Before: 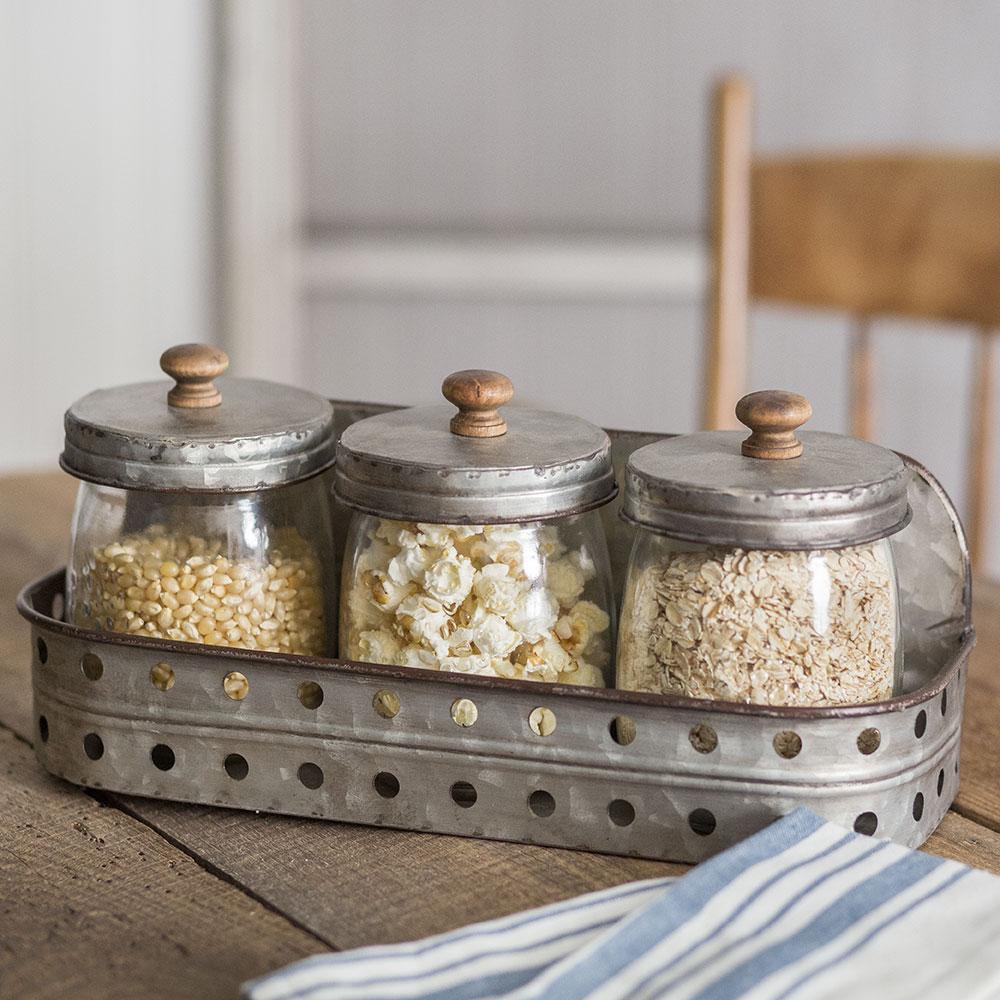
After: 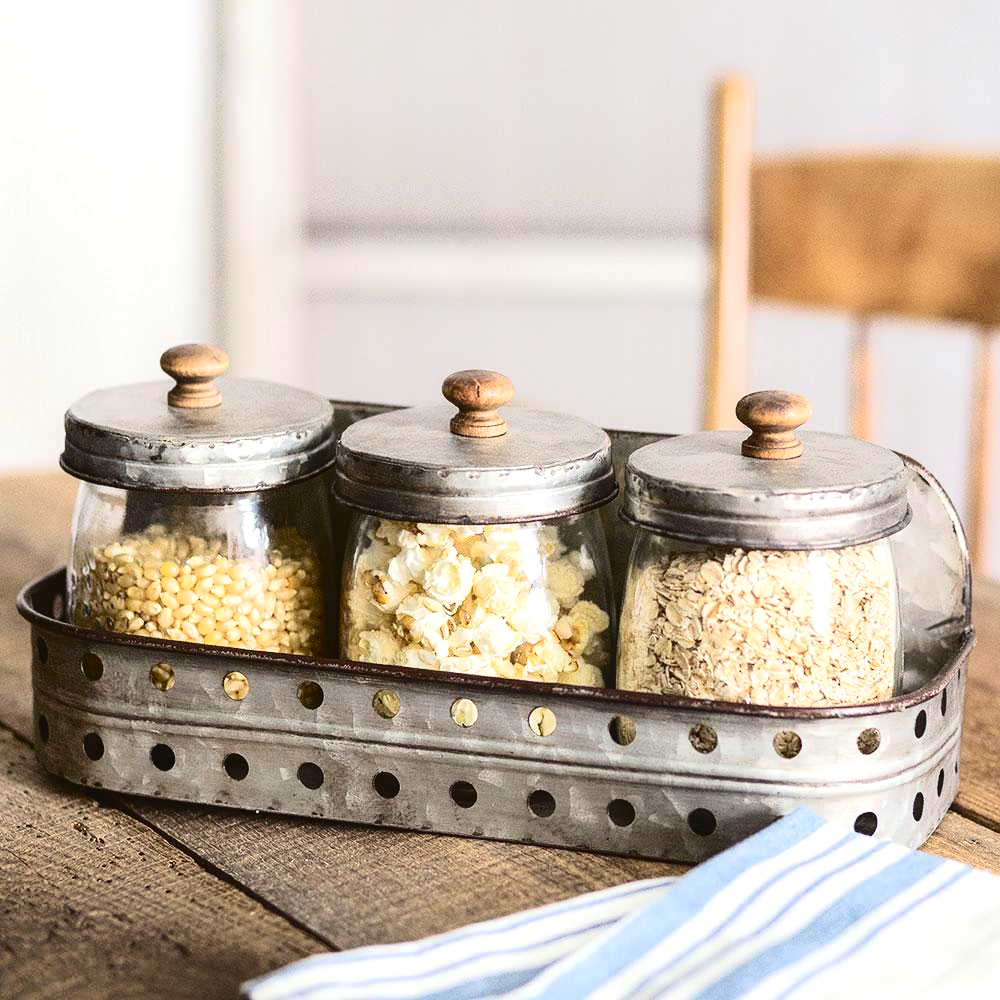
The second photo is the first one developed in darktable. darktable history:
tone curve: curves: ch0 [(0, 0) (0.003, 0.023) (0.011, 0.029) (0.025, 0.037) (0.044, 0.047) (0.069, 0.057) (0.1, 0.075) (0.136, 0.103) (0.177, 0.145) (0.224, 0.193) (0.277, 0.266) (0.335, 0.362) (0.399, 0.473) (0.468, 0.569) (0.543, 0.655) (0.623, 0.73) (0.709, 0.804) (0.801, 0.874) (0.898, 0.924) (1, 1)], color space Lab, independent channels, preserve colors none
exposure: black level correction -0.005, exposure 0.621 EV, compensate highlight preservation false
contrast brightness saturation: contrast 0.22, brightness -0.189, saturation 0.241
contrast equalizer: octaves 7, y [[0.5, 0.486, 0.447, 0.446, 0.489, 0.5], [0.5 ×6], [0.5 ×6], [0 ×6], [0 ×6]]
